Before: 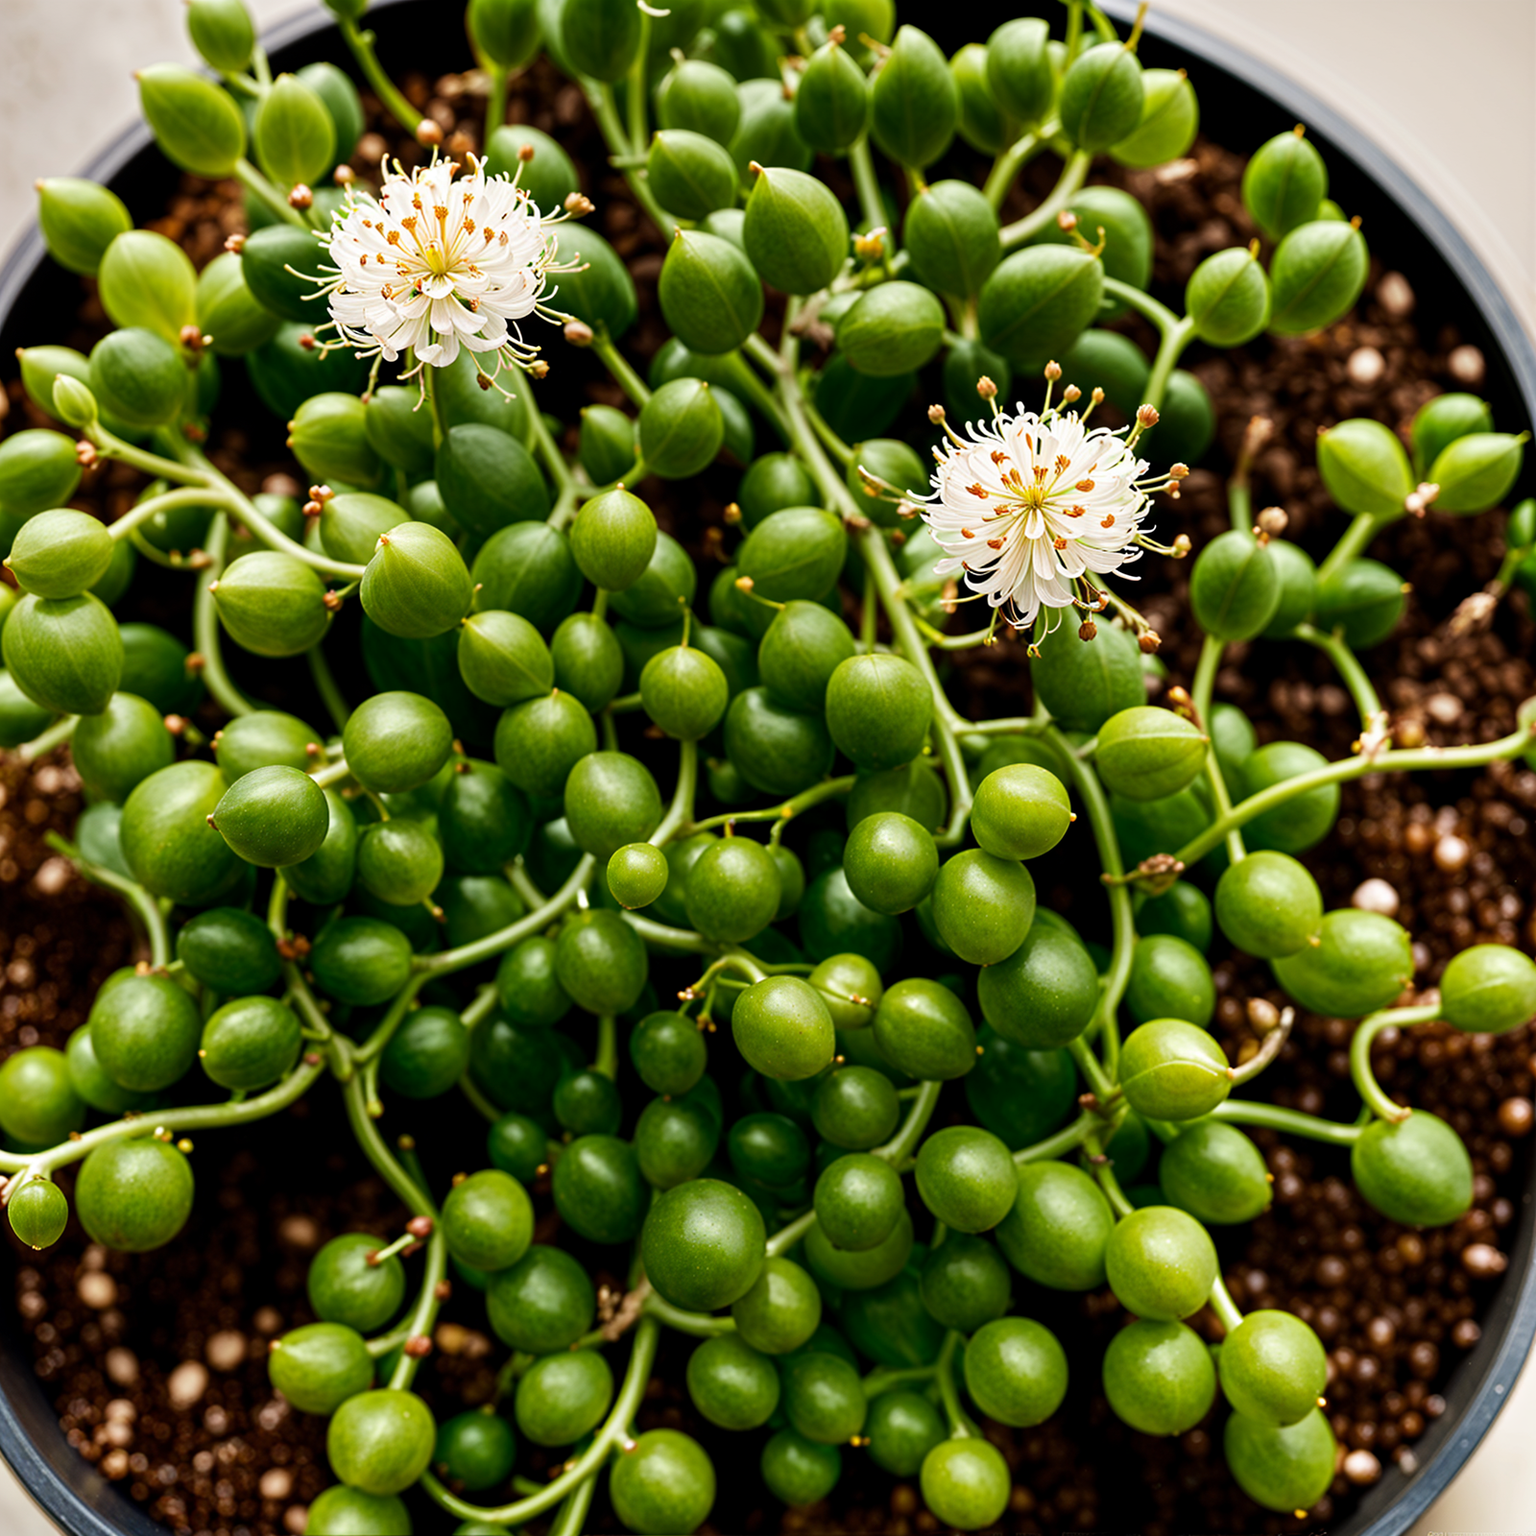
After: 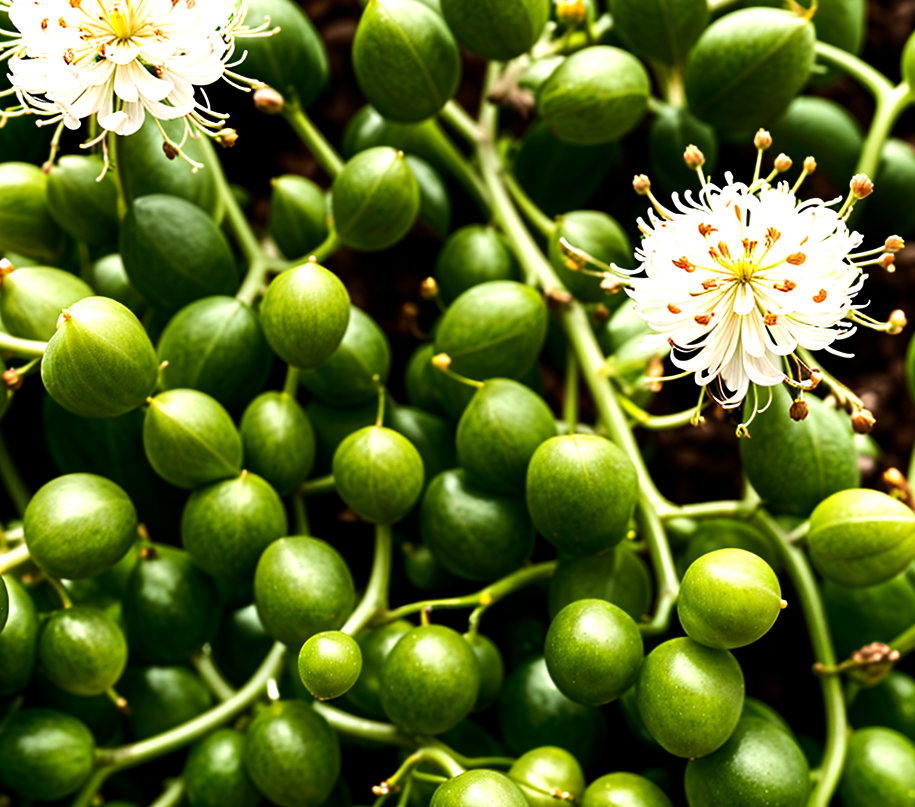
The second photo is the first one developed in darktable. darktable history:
tone equalizer: -8 EV -0.75 EV, -7 EV -0.7 EV, -6 EV -0.6 EV, -5 EV -0.4 EV, -3 EV 0.4 EV, -2 EV 0.6 EV, -1 EV 0.7 EV, +0 EV 0.75 EV, edges refinement/feathering 500, mask exposure compensation -1.57 EV, preserve details no
crop: left 20.932%, top 15.471%, right 21.848%, bottom 34.081%
